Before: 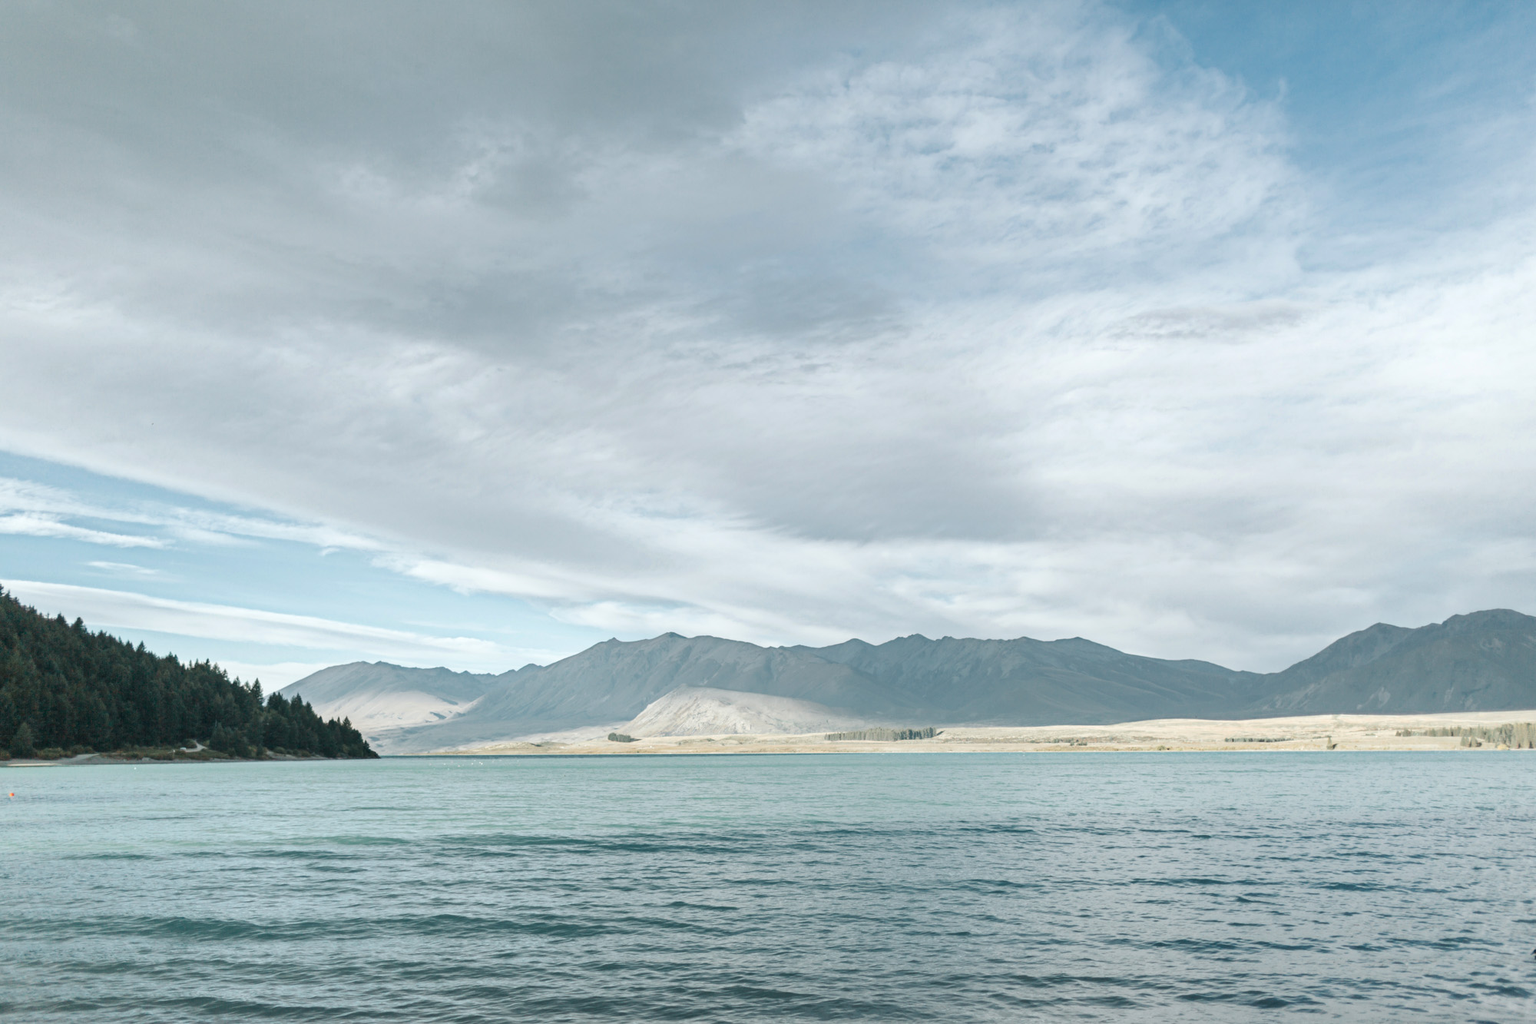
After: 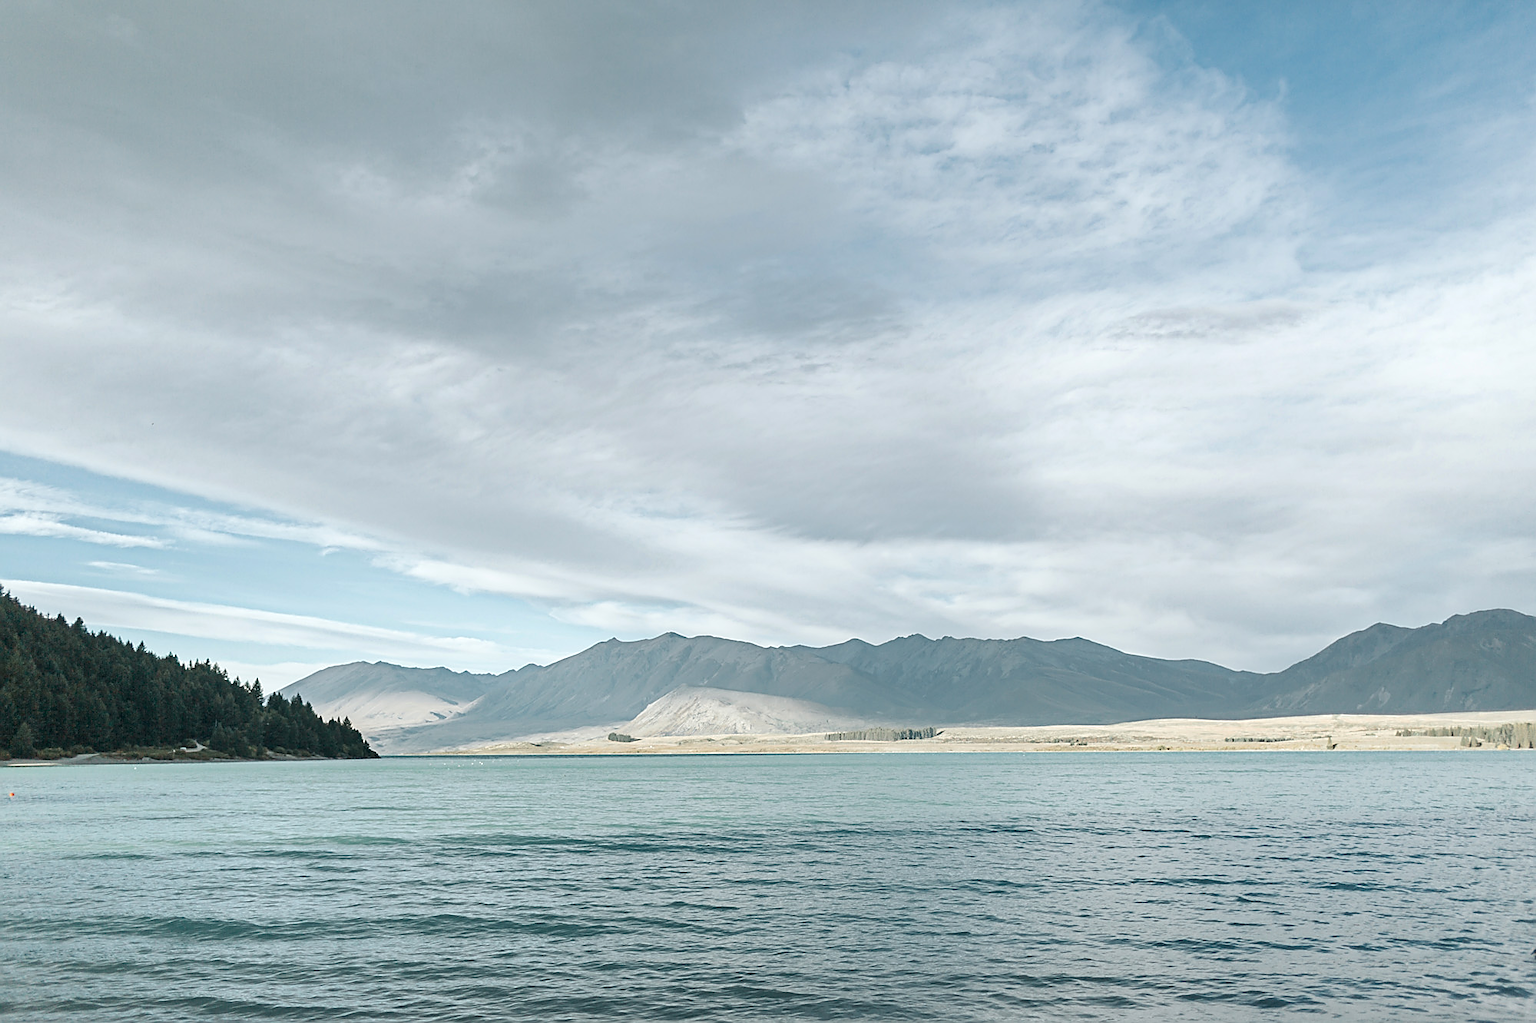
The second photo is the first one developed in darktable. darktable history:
sharpen: radius 1.4, amount 1.25, threshold 0.7
exposure: black level correction 0.002, compensate highlight preservation false
